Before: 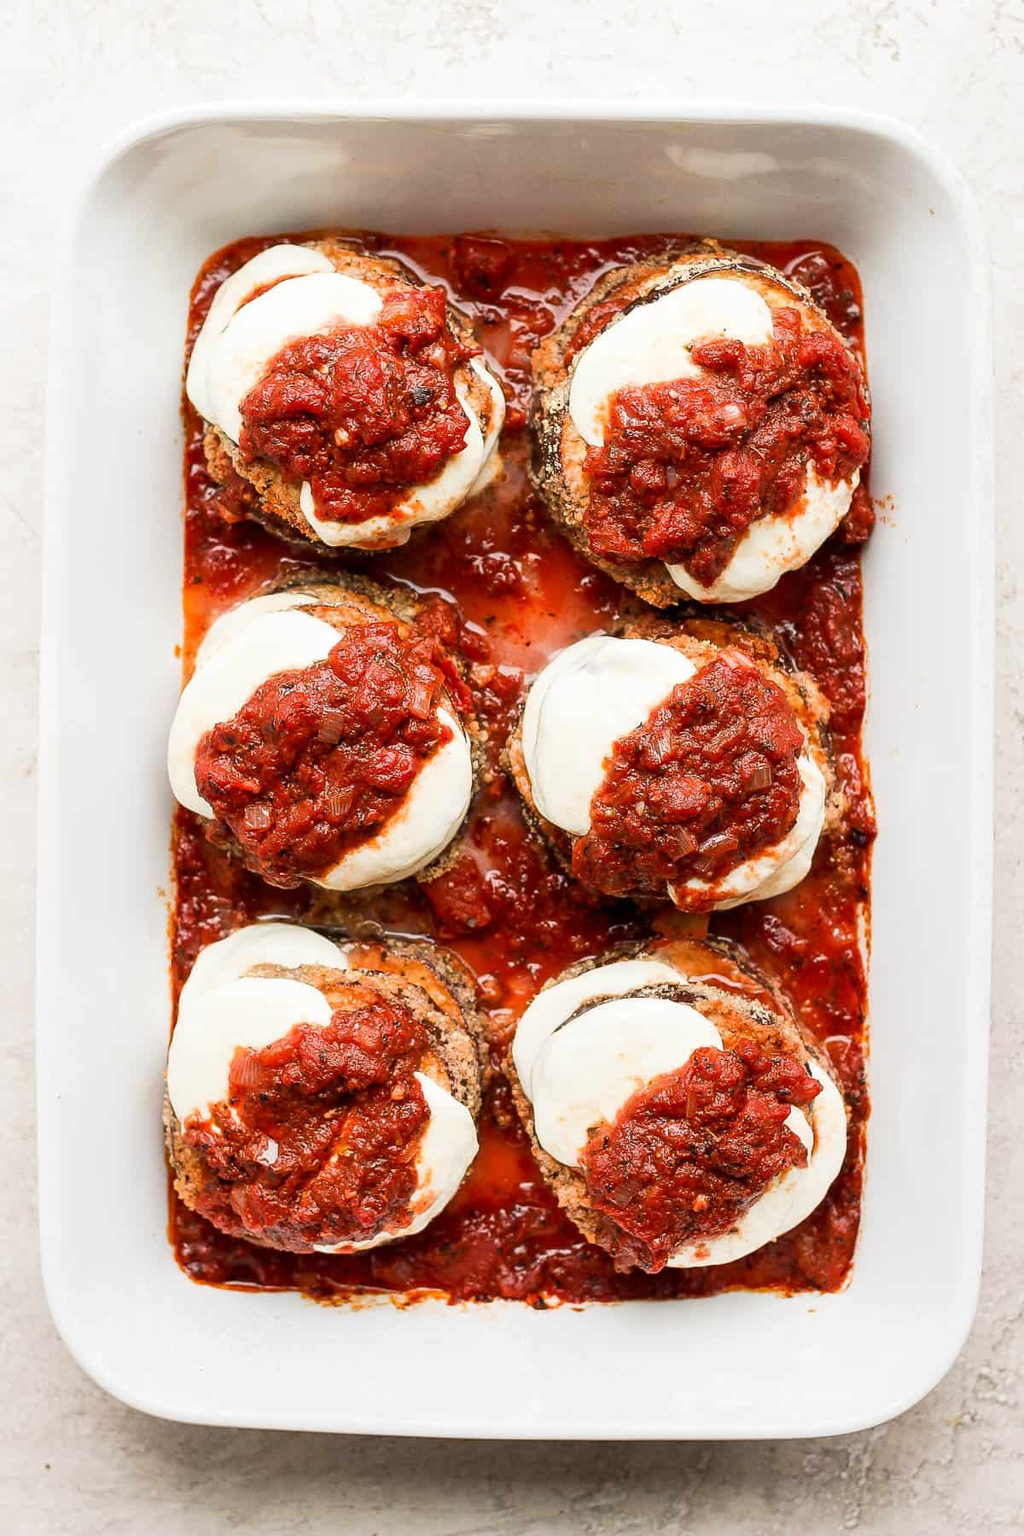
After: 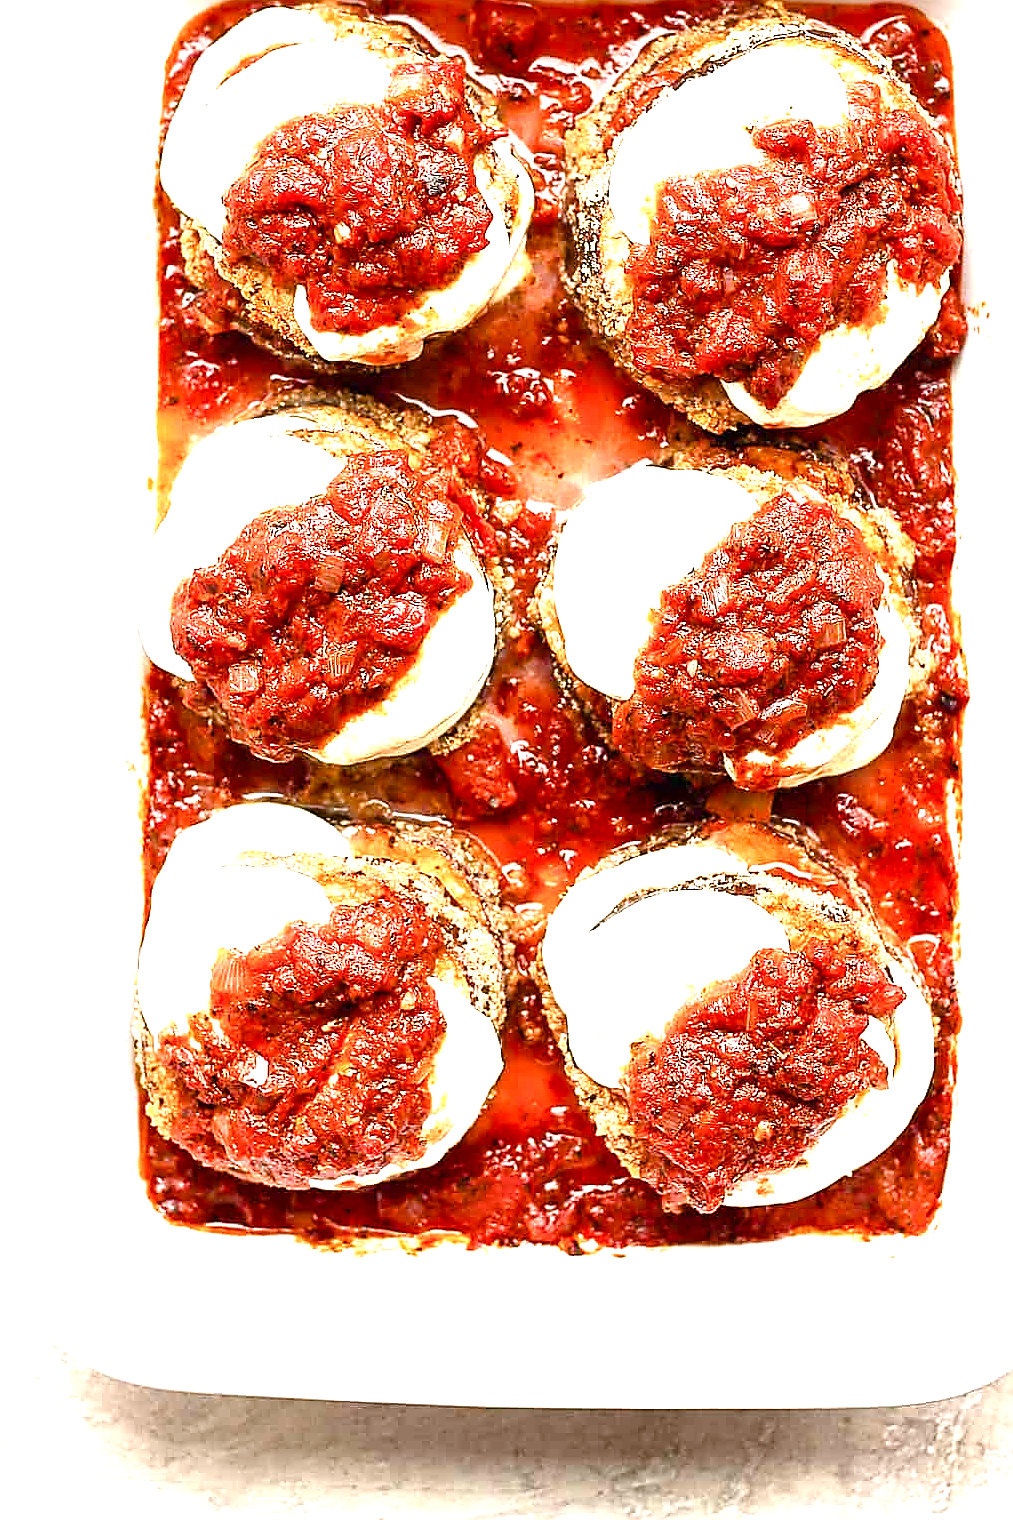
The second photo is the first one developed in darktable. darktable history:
exposure: black level correction 0, exposure 1.45 EV, compensate exposure bias true, compensate highlight preservation false
sharpen: radius 1.4, amount 1.25, threshold 0.7
color balance rgb: perceptual saturation grading › global saturation 20%, perceptual saturation grading › highlights -25%, perceptual saturation grading › shadows 25%
crop and rotate: left 4.842%, top 15.51%, right 10.668%
